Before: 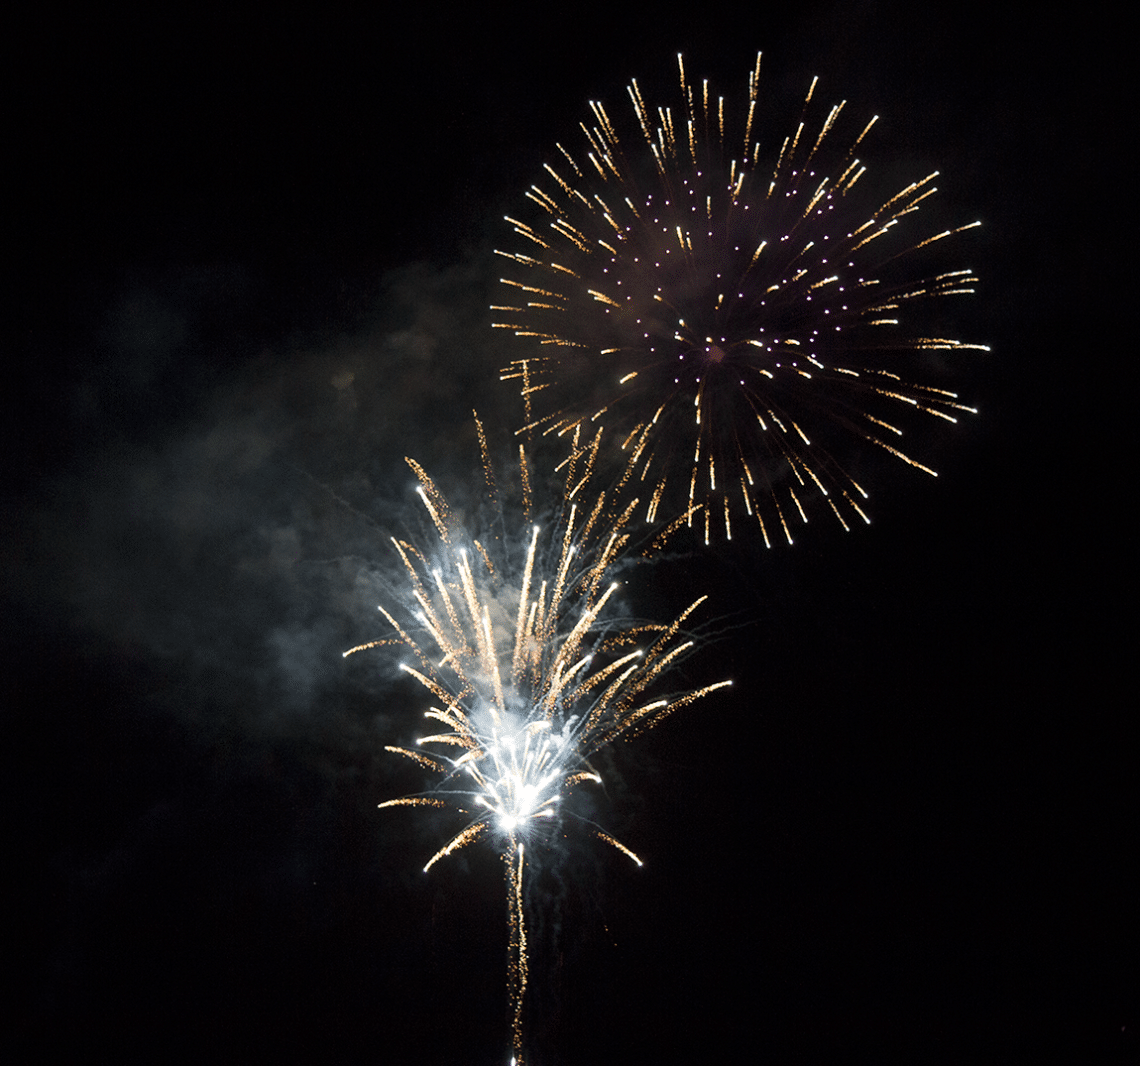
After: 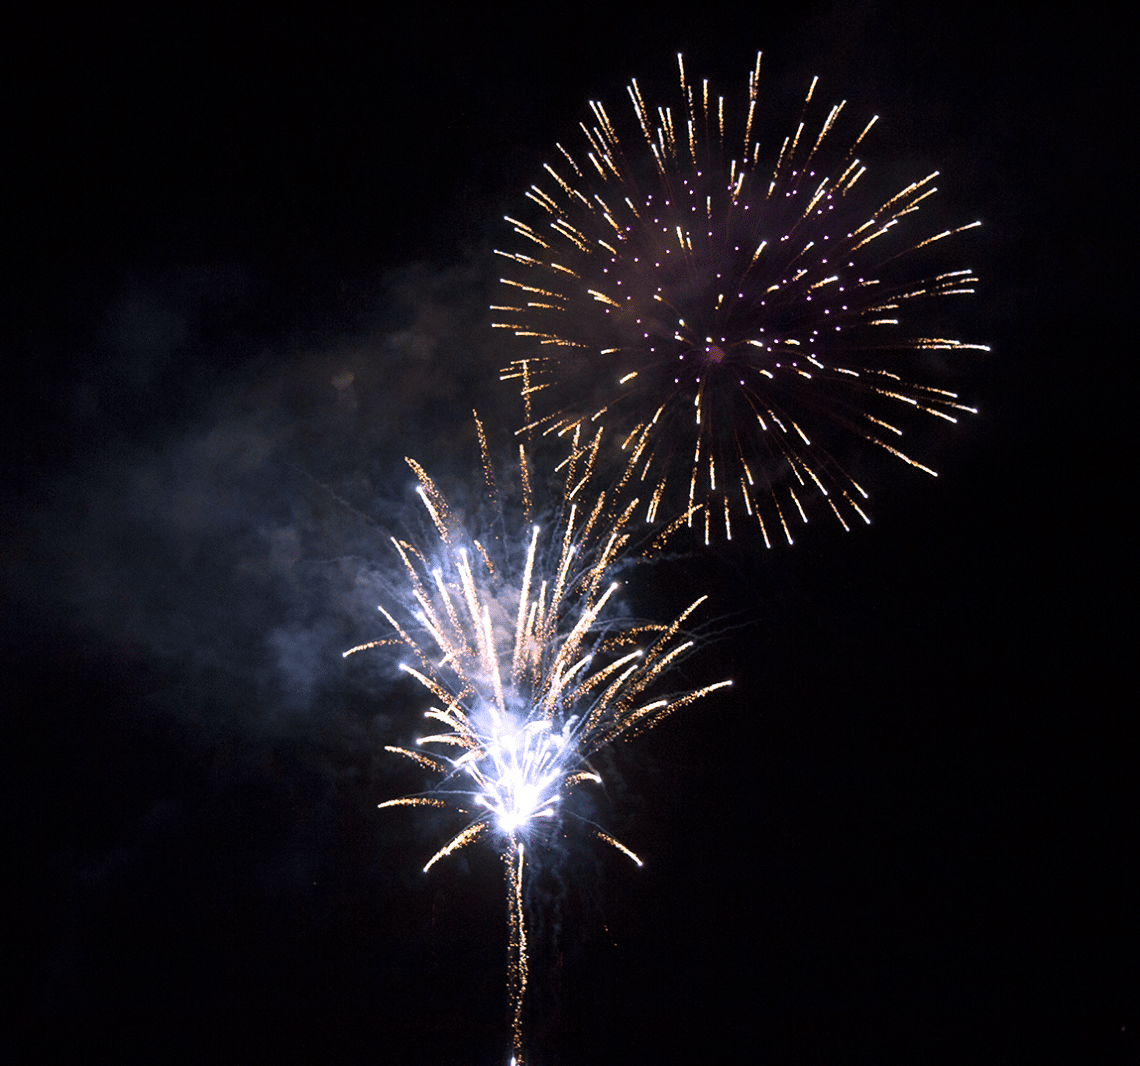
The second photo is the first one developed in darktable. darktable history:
color zones: curves: ch0 [(0.099, 0.624) (0.257, 0.596) (0.384, 0.376) (0.529, 0.492) (0.697, 0.564) (0.768, 0.532) (0.908, 0.644)]; ch1 [(0.112, 0.564) (0.254, 0.612) (0.432, 0.676) (0.592, 0.456) (0.743, 0.684) (0.888, 0.536)]; ch2 [(0.25, 0.5) (0.469, 0.36) (0.75, 0.5)]
white balance: red 1.042, blue 1.17
